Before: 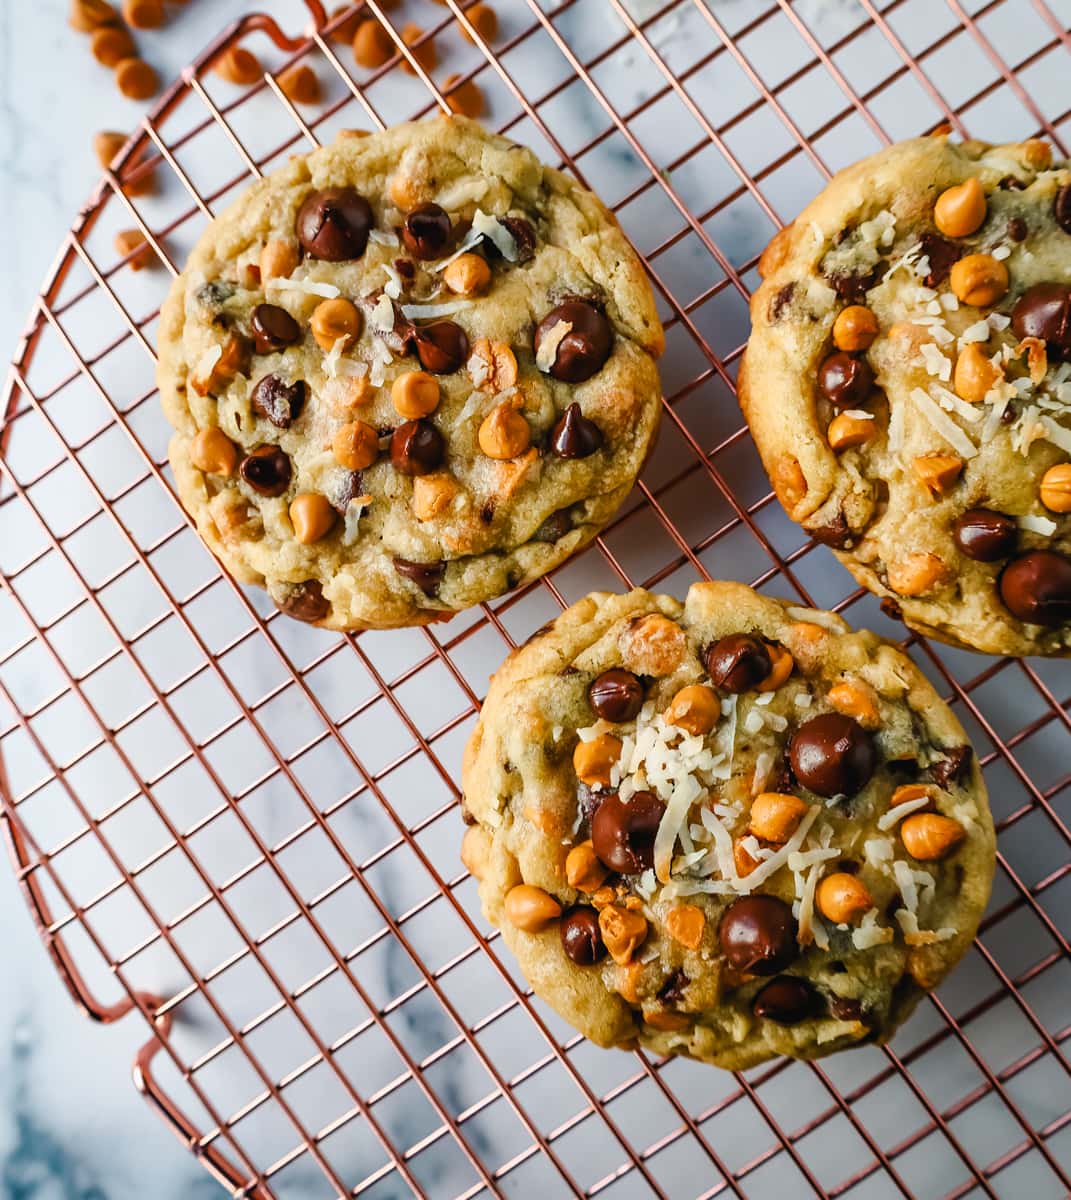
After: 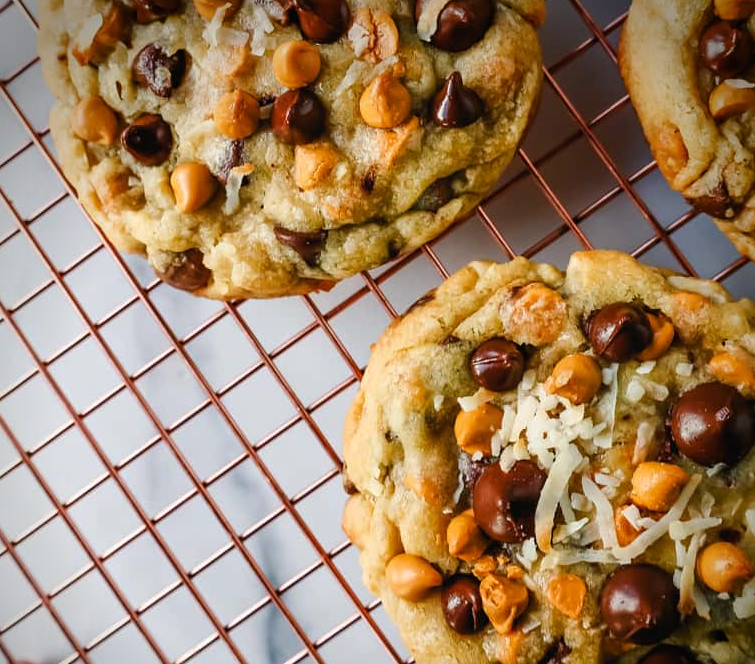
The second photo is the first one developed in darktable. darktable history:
crop: left 11.123%, top 27.61%, right 18.3%, bottom 17.034%
vignetting: brightness -0.629, saturation -0.007, center (-0.028, 0.239)
